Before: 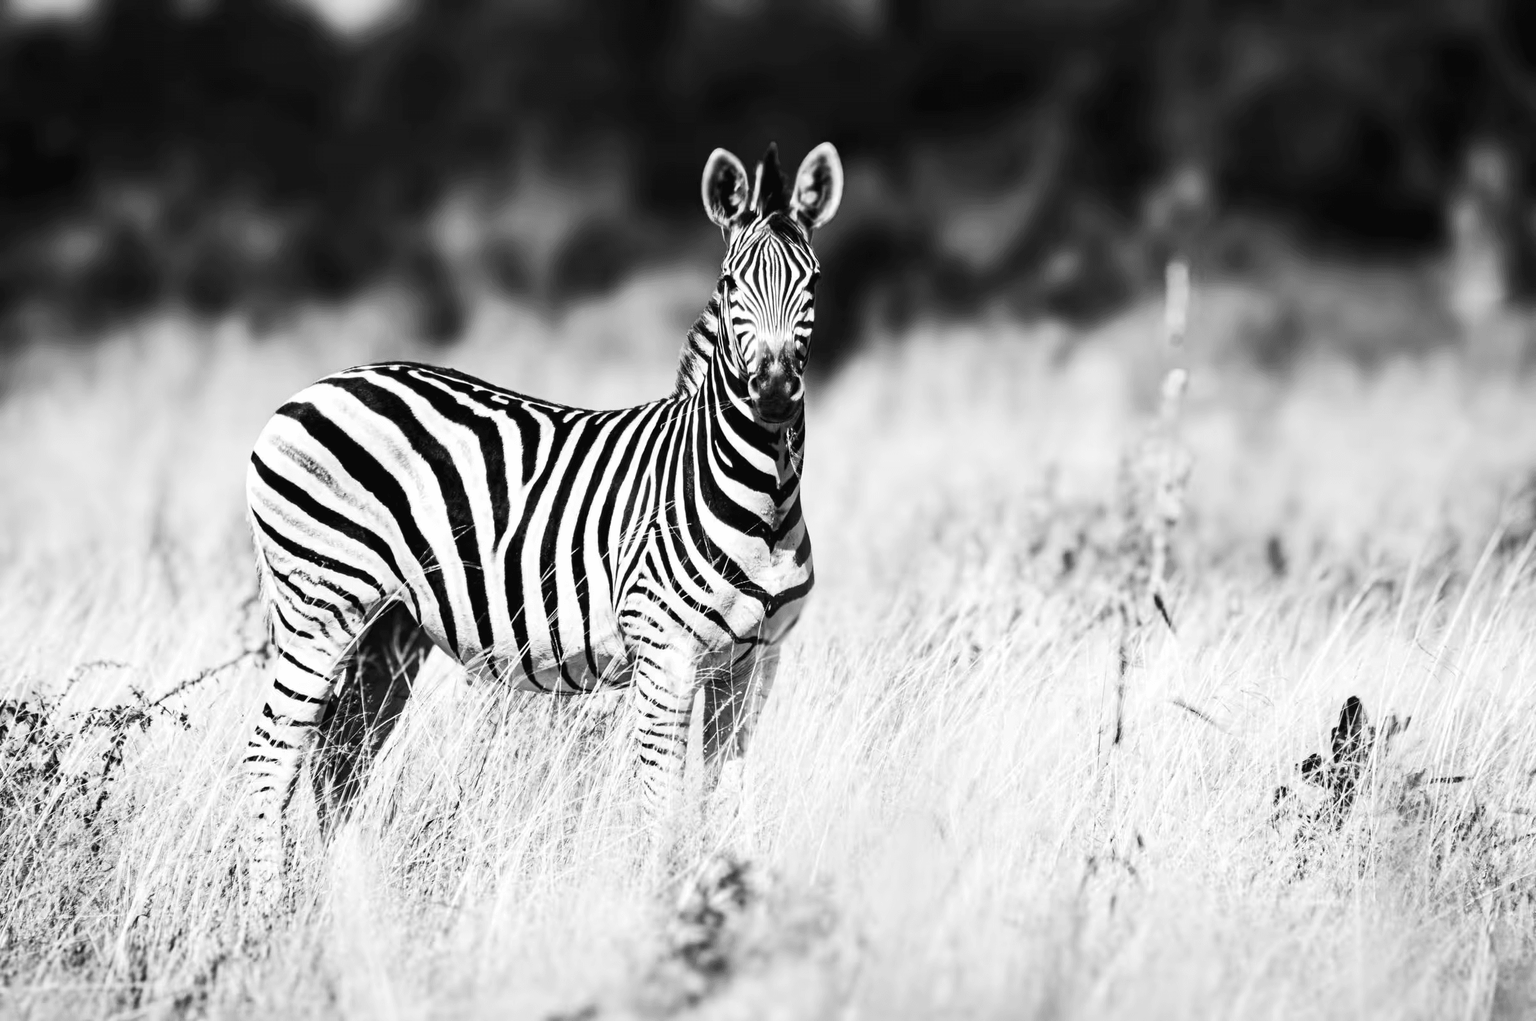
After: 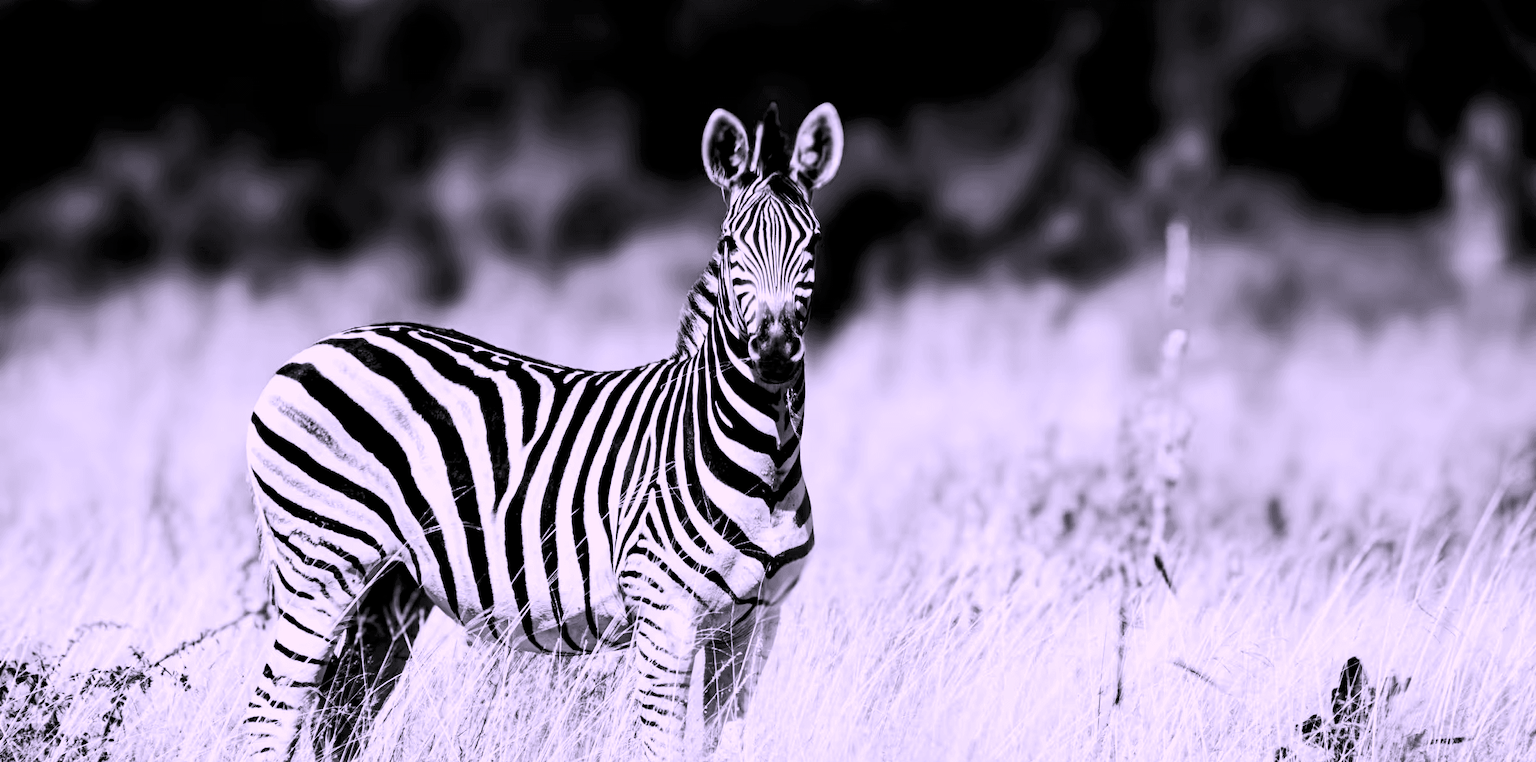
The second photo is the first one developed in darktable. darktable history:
color correction: highlights a* 15.2, highlights b* -24.74
color balance rgb: perceptual saturation grading › global saturation 18.303%, global vibrance 20%
crop: top 3.926%, bottom 21.441%
exposure: black level correction 0.009, exposure -0.16 EV, compensate highlight preservation false
